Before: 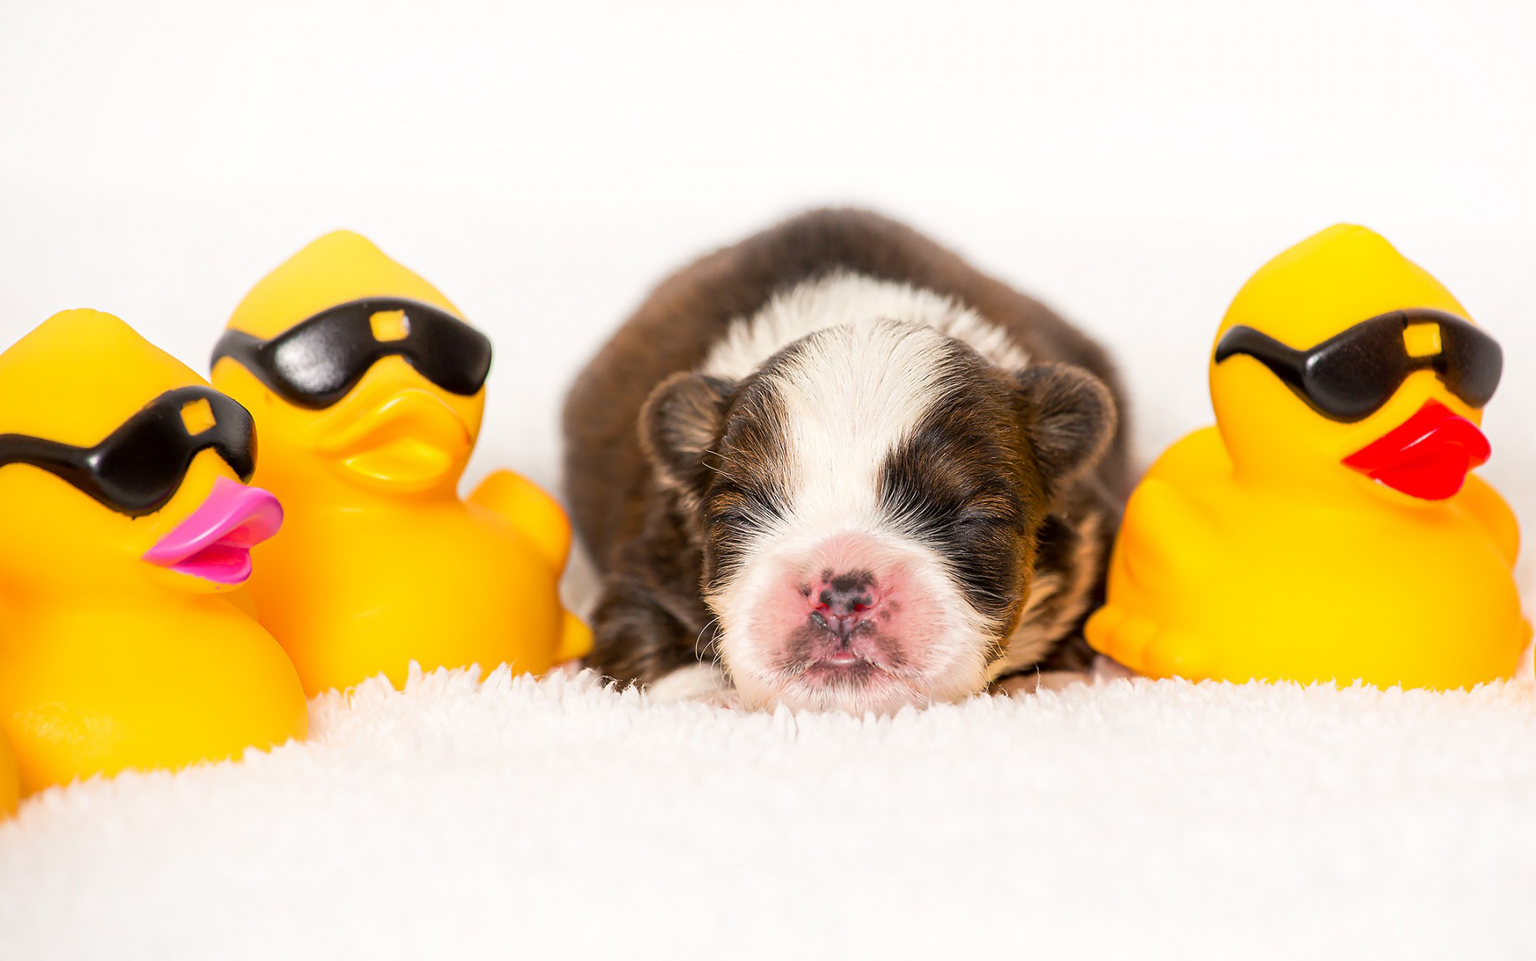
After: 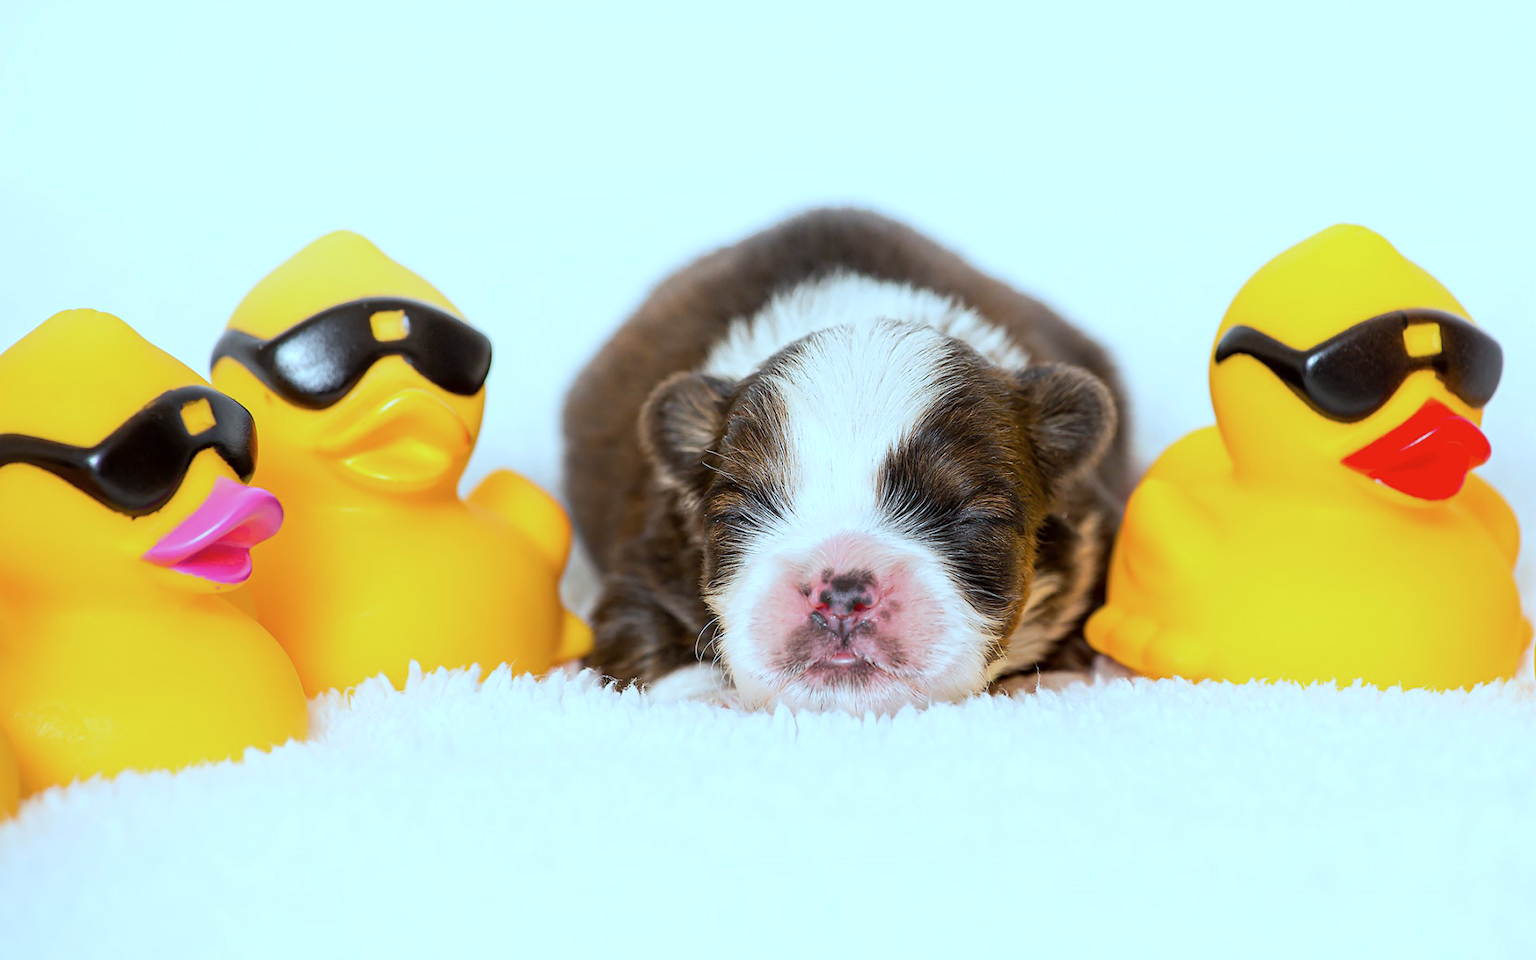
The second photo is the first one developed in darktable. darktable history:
color correction: highlights a* -10.04, highlights b* -10.37
white balance: red 0.954, blue 1.079
